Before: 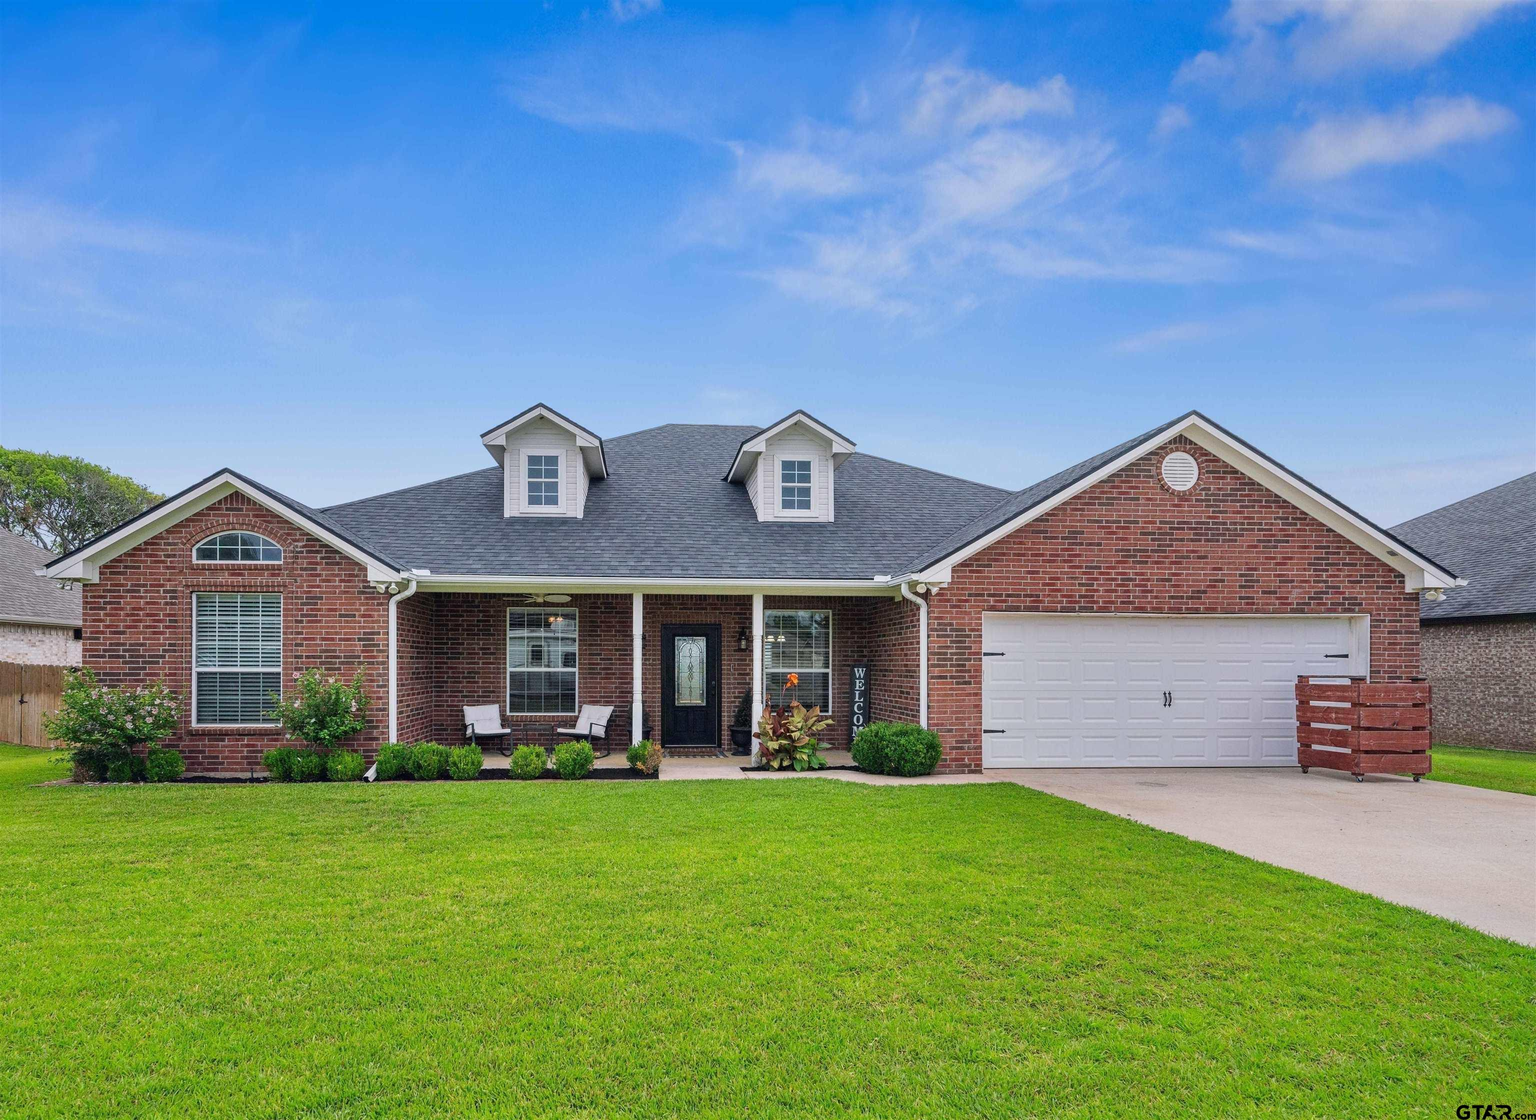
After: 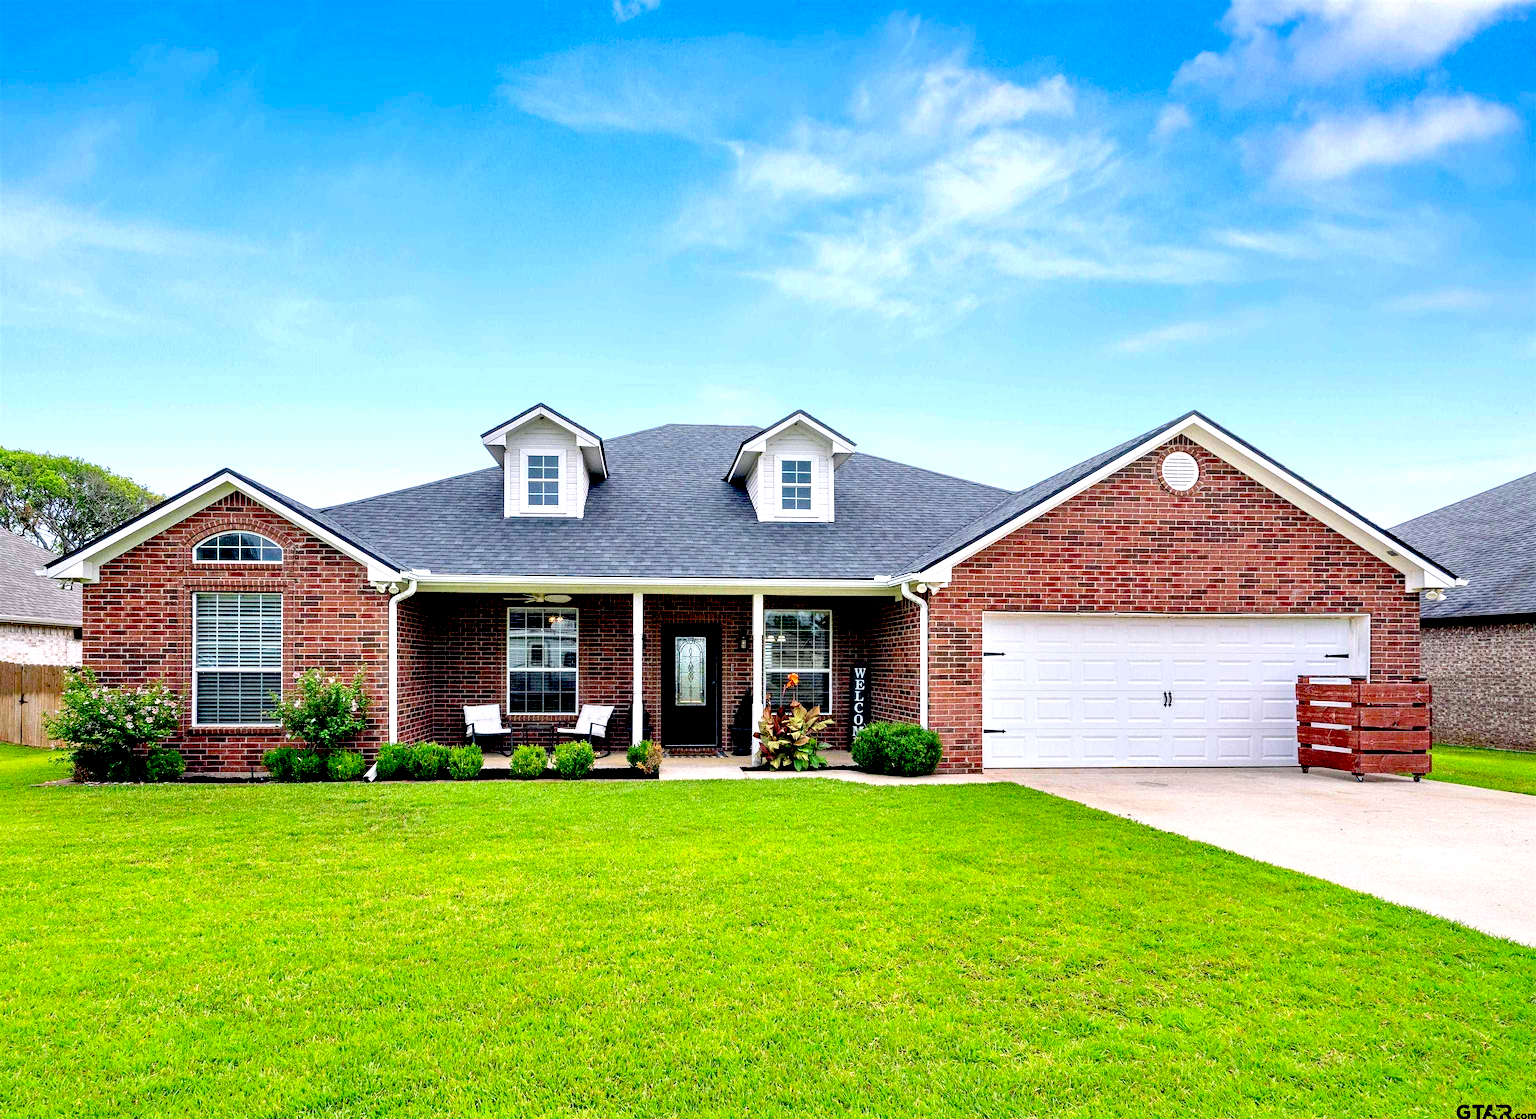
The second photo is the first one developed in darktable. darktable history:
exposure: black level correction 0.036, exposure 0.909 EV, compensate highlight preservation false
tone equalizer: edges refinement/feathering 500, mask exposure compensation -1.57 EV, preserve details no
